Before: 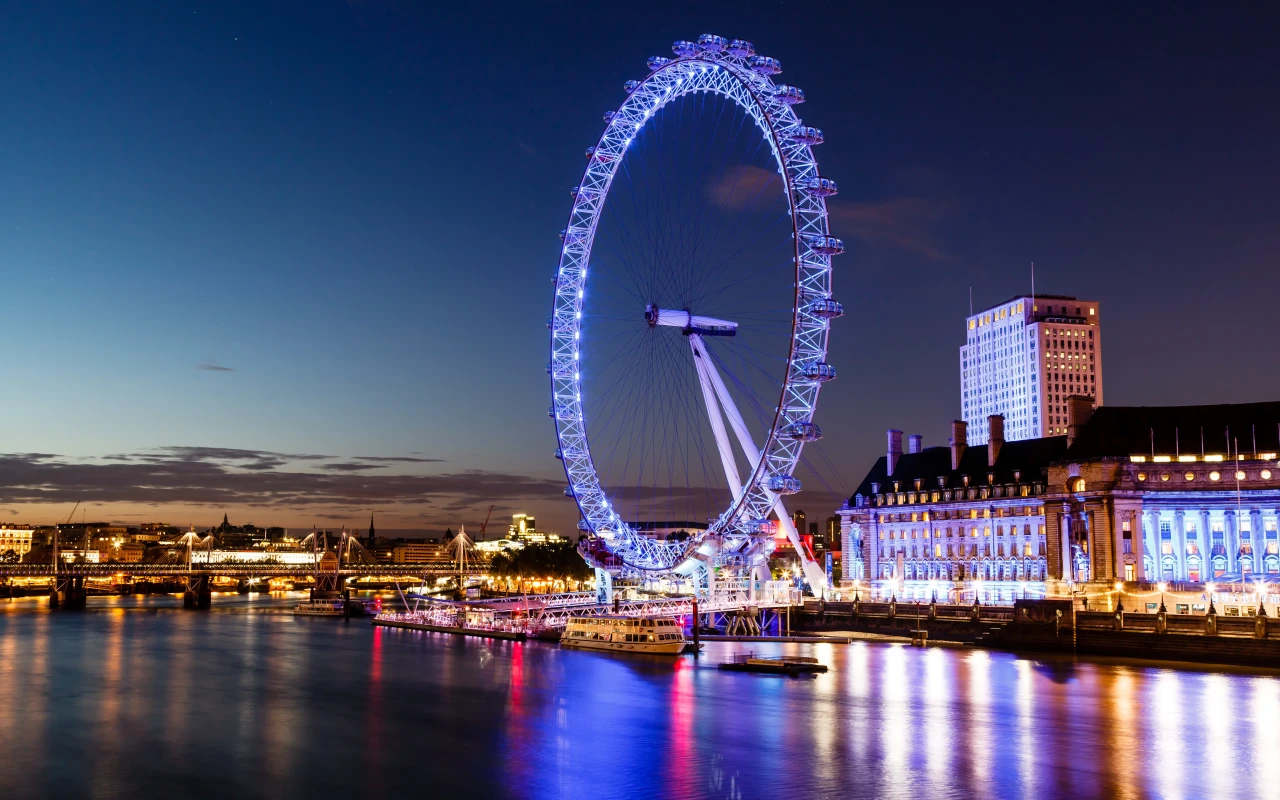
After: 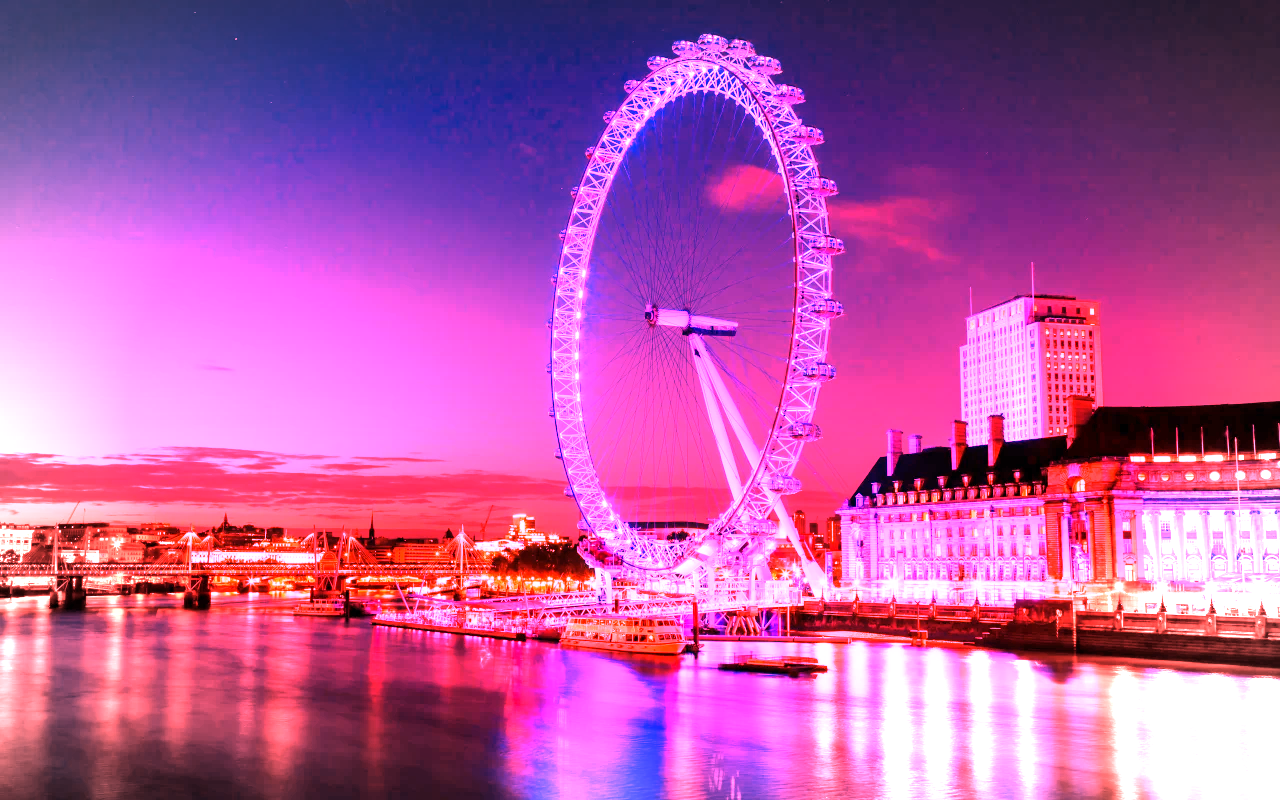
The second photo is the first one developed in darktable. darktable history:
vignetting: automatic ratio true
white balance: red 4.26, blue 1.802
